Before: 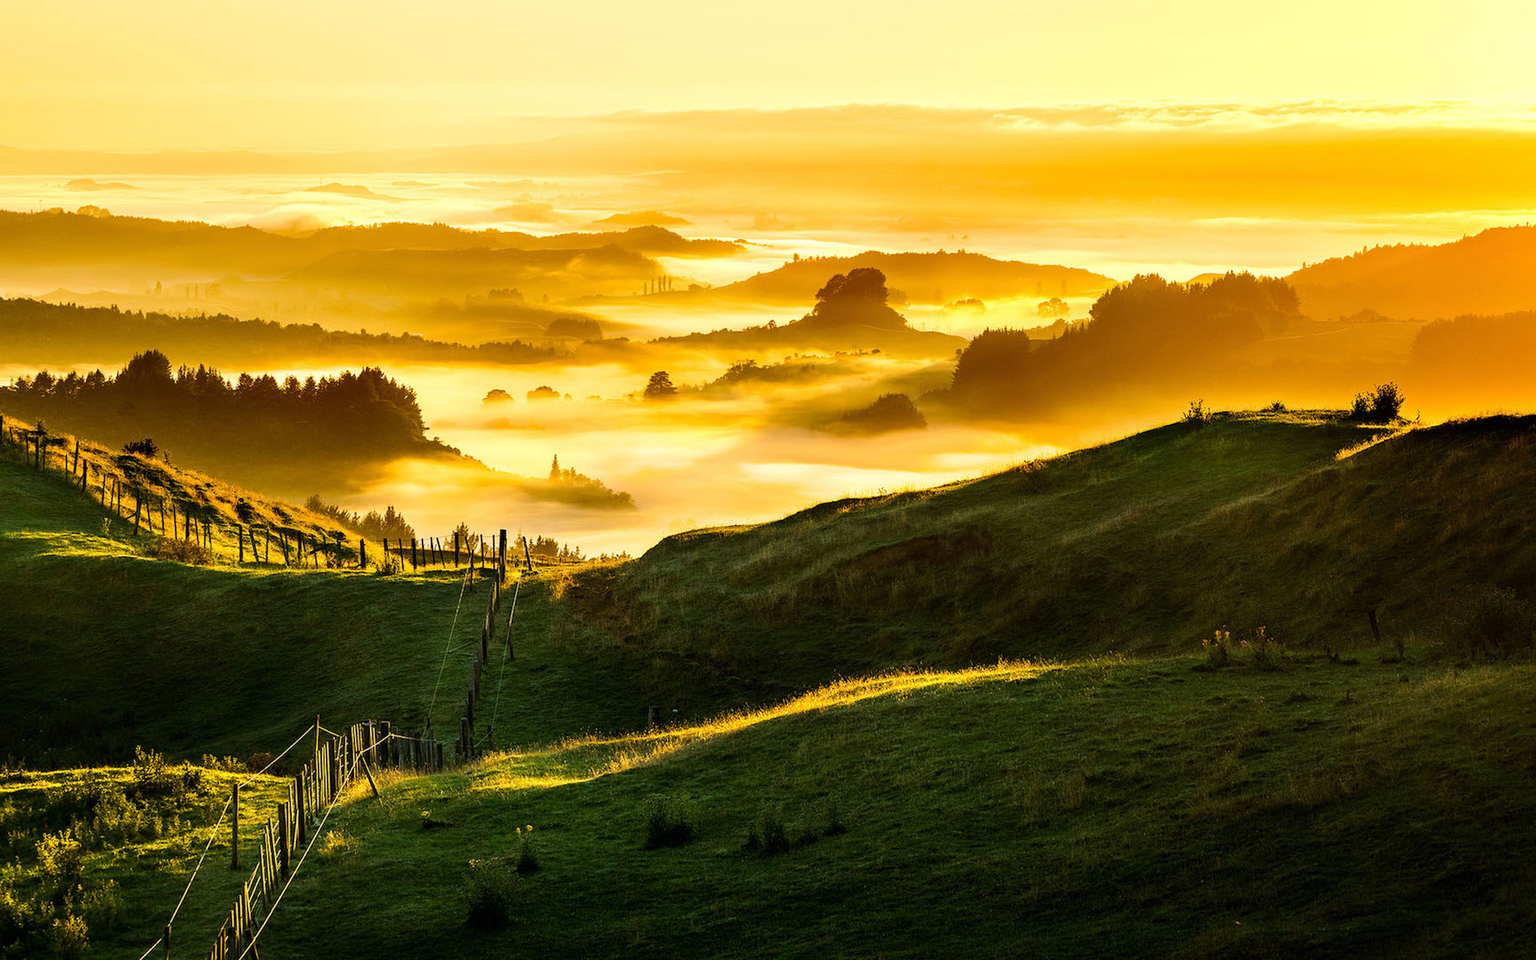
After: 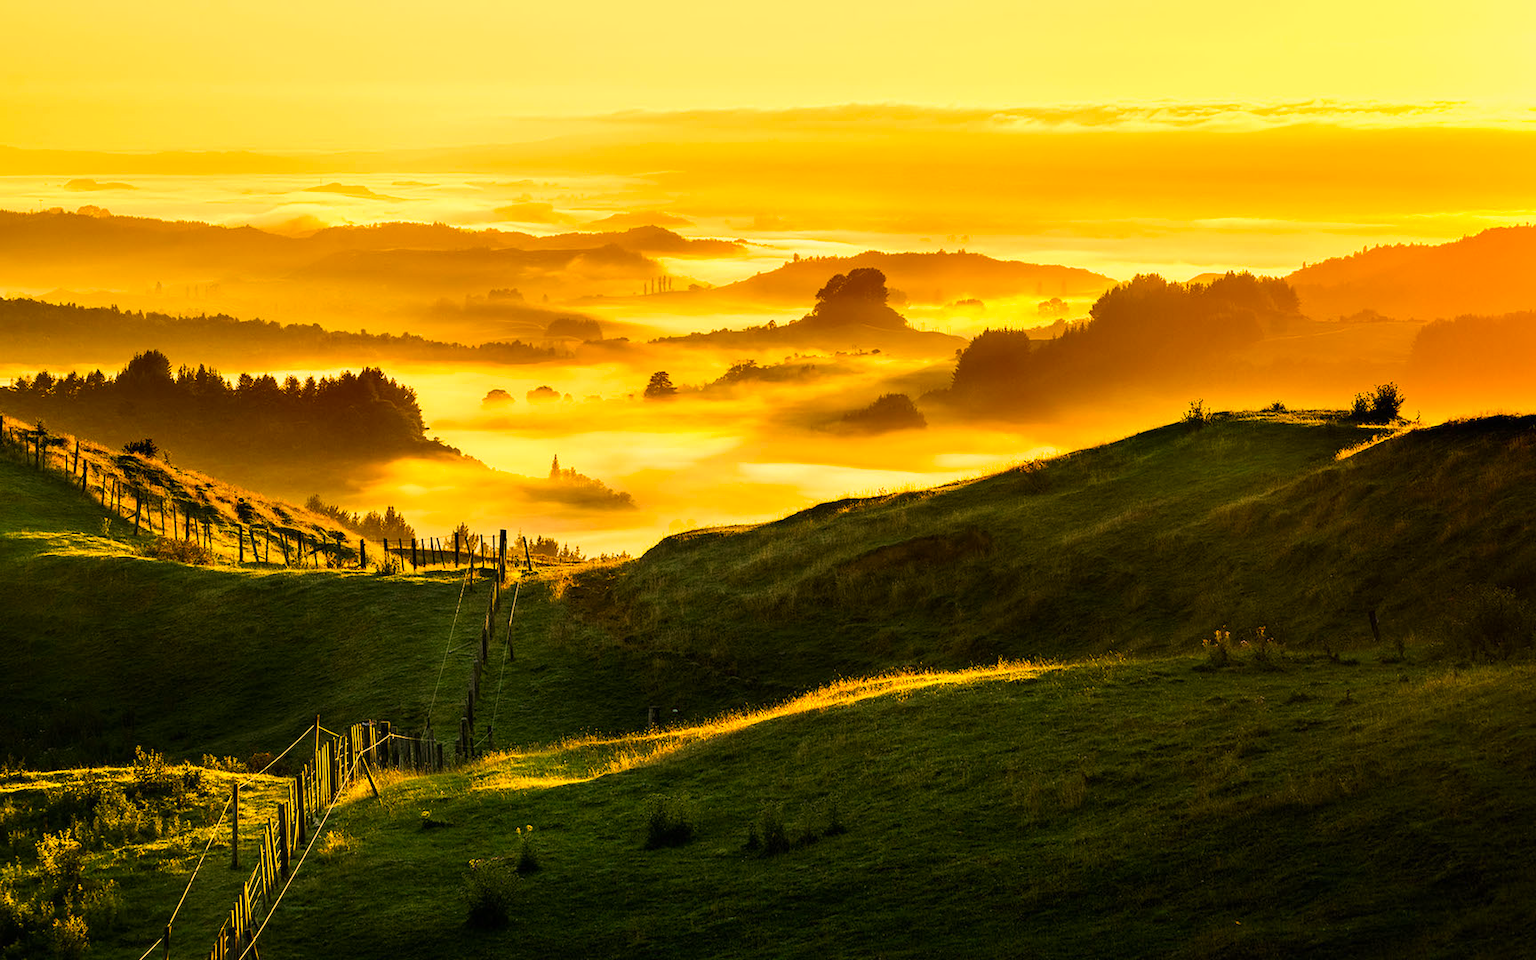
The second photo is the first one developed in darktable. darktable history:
color correction: highlights a* 14.81, highlights b* 31
